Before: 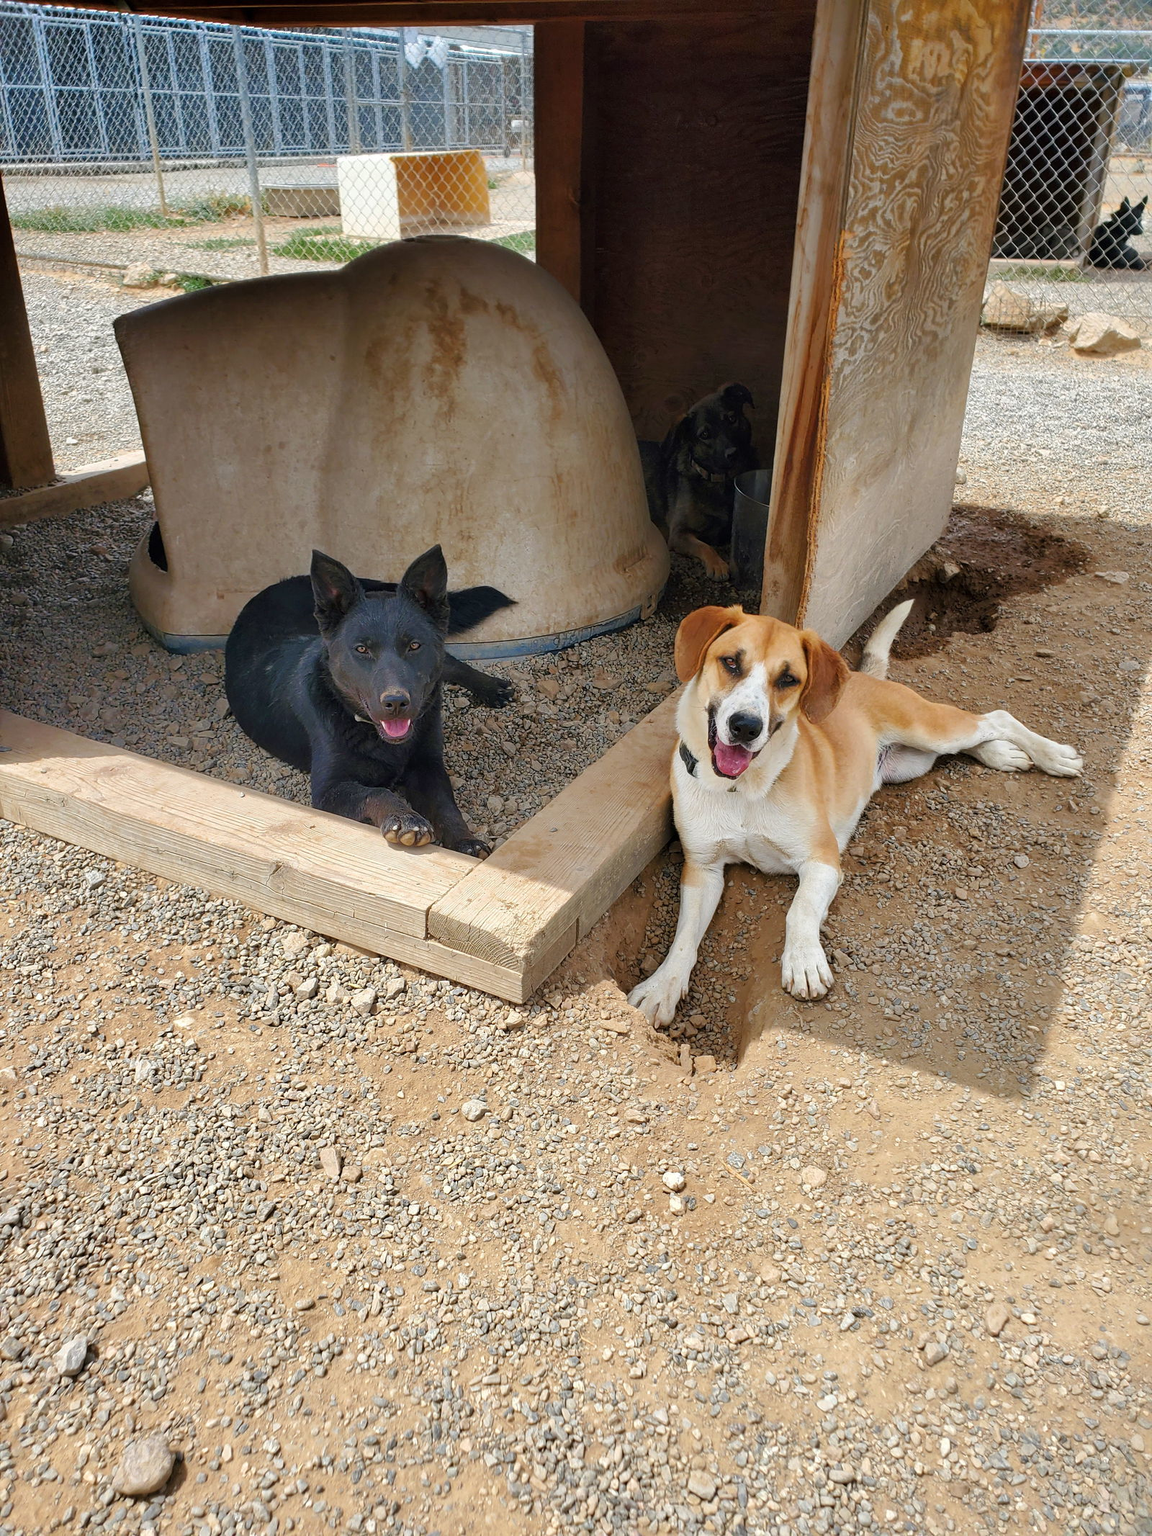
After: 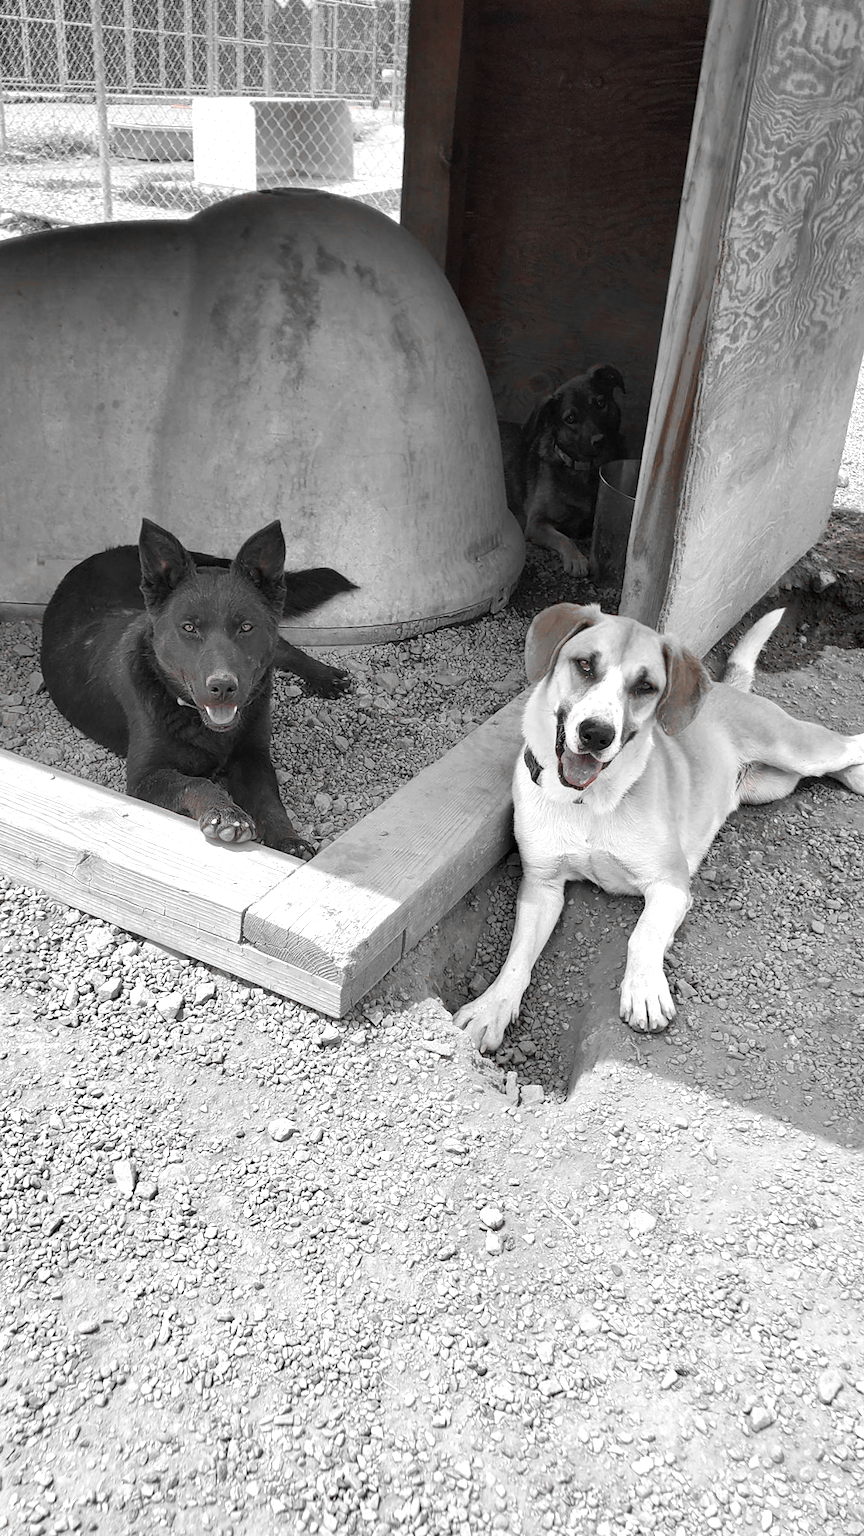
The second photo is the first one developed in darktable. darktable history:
color zones: curves: ch1 [(0, 0.006) (0.094, 0.285) (0.171, 0.001) (0.429, 0.001) (0.571, 0.003) (0.714, 0.004) (0.857, 0.004) (1, 0.006)]
exposure: exposure 0.566 EV, compensate highlight preservation false
crop and rotate: angle -3.27°, left 14.277%, top 0.028%, right 10.766%, bottom 0.028%
